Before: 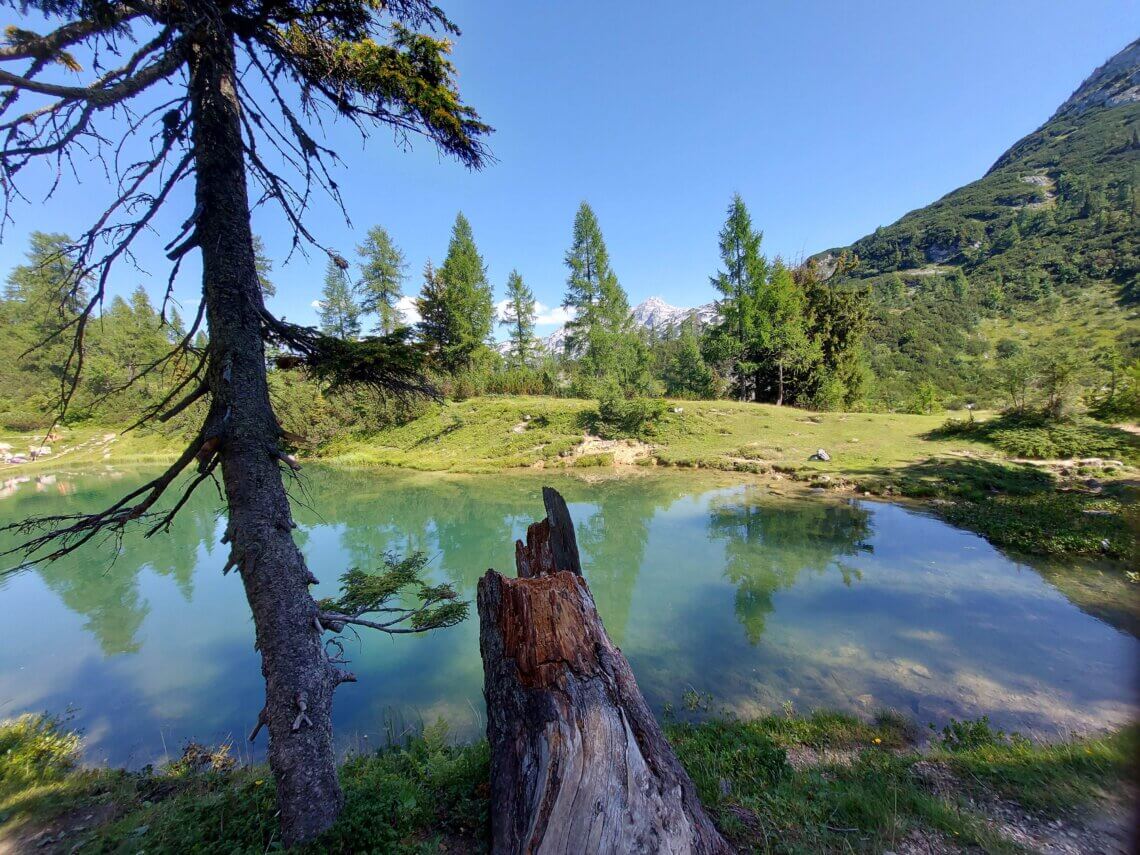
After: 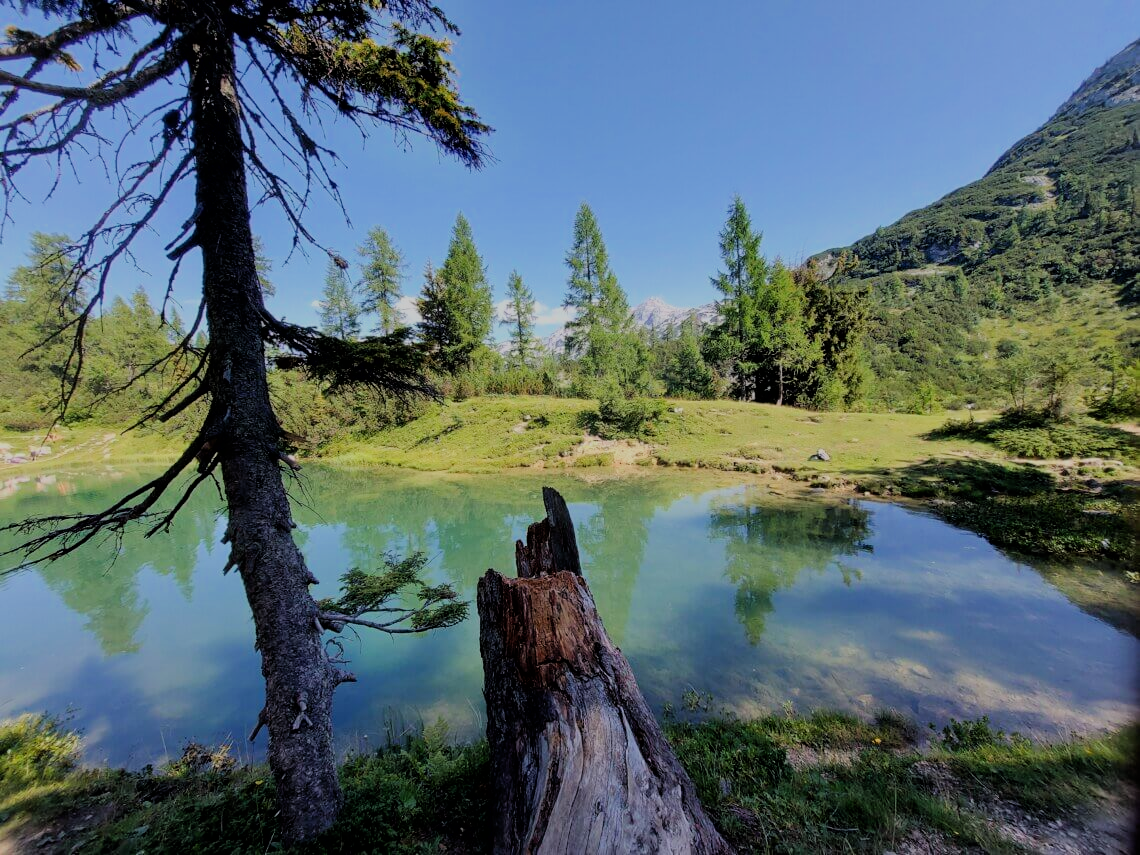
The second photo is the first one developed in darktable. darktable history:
filmic rgb: black relative exposure -6.06 EV, white relative exposure 6.96 EV, hardness 2.25, color science v6 (2022)
